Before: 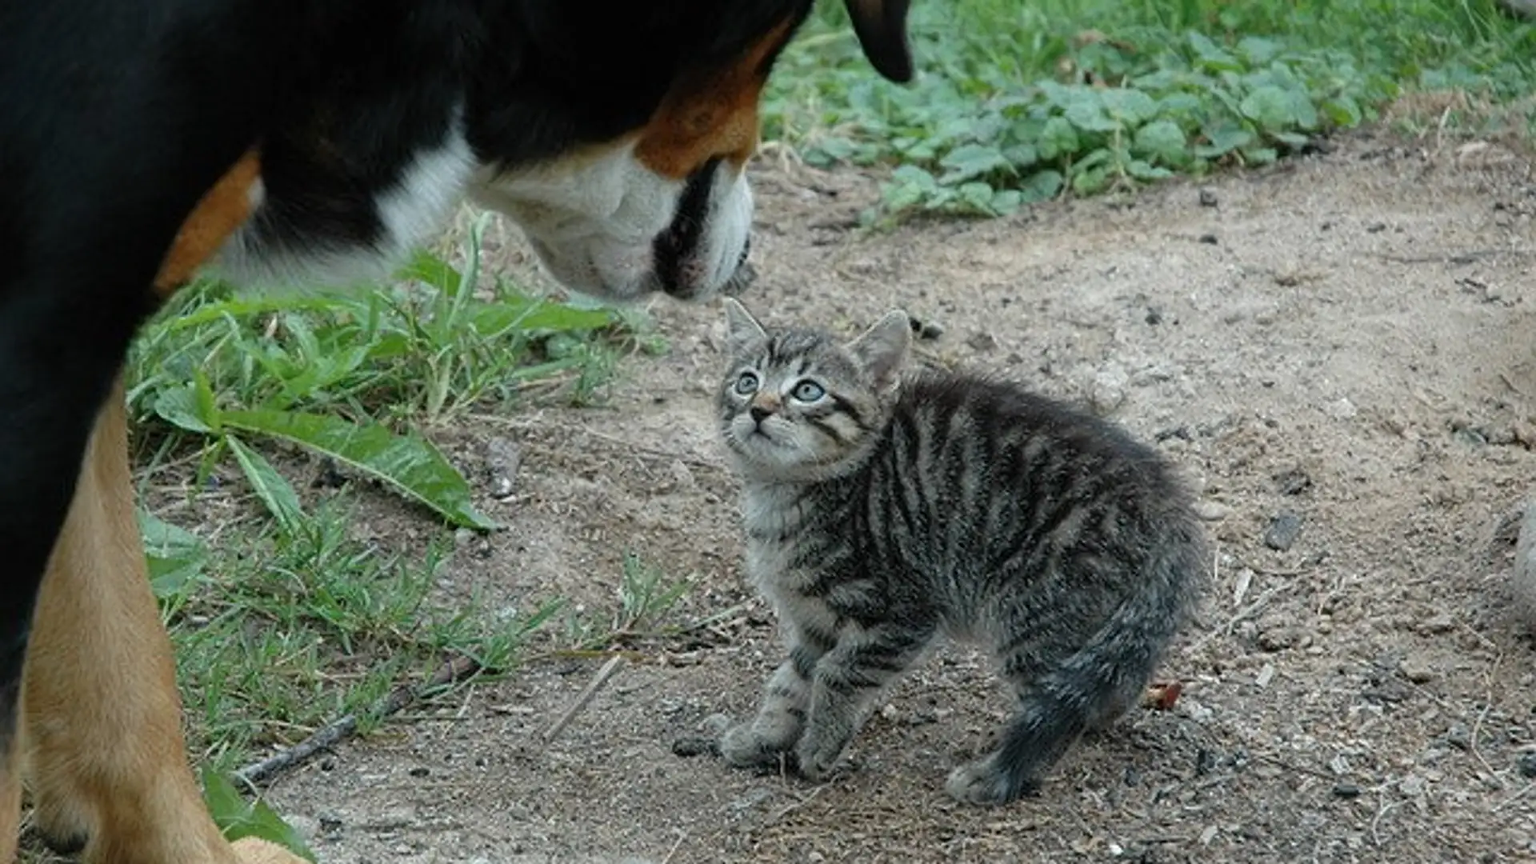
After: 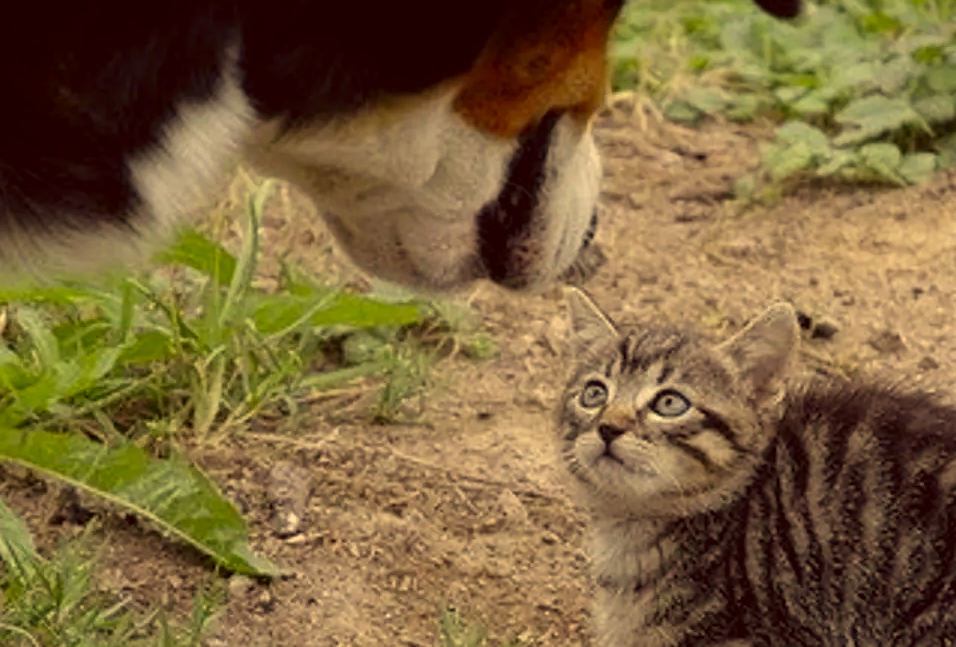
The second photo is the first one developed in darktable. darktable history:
color correction: highlights a* 10.09, highlights b* 38.92, shadows a* 14.34, shadows b* 3.61
exposure: compensate highlight preservation false
crop: left 17.709%, top 7.932%, right 32.473%, bottom 32.12%
